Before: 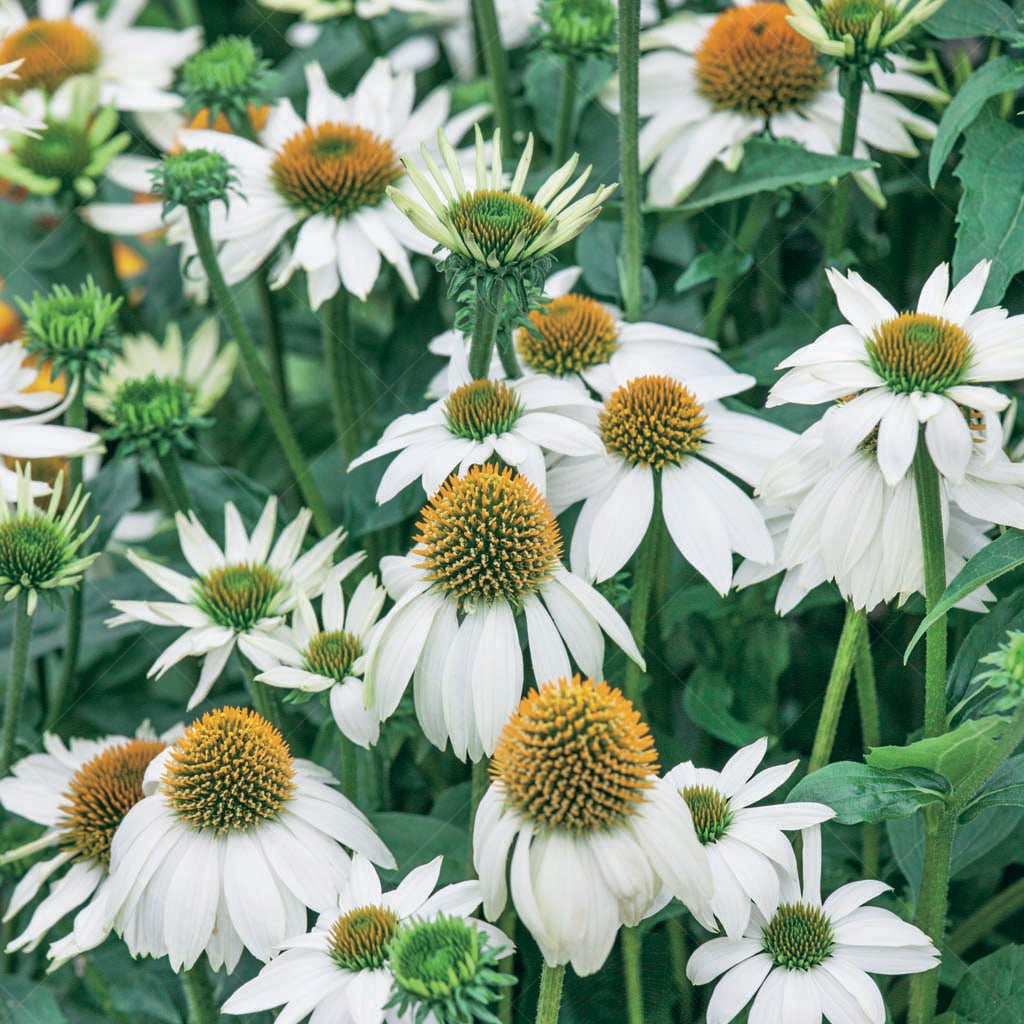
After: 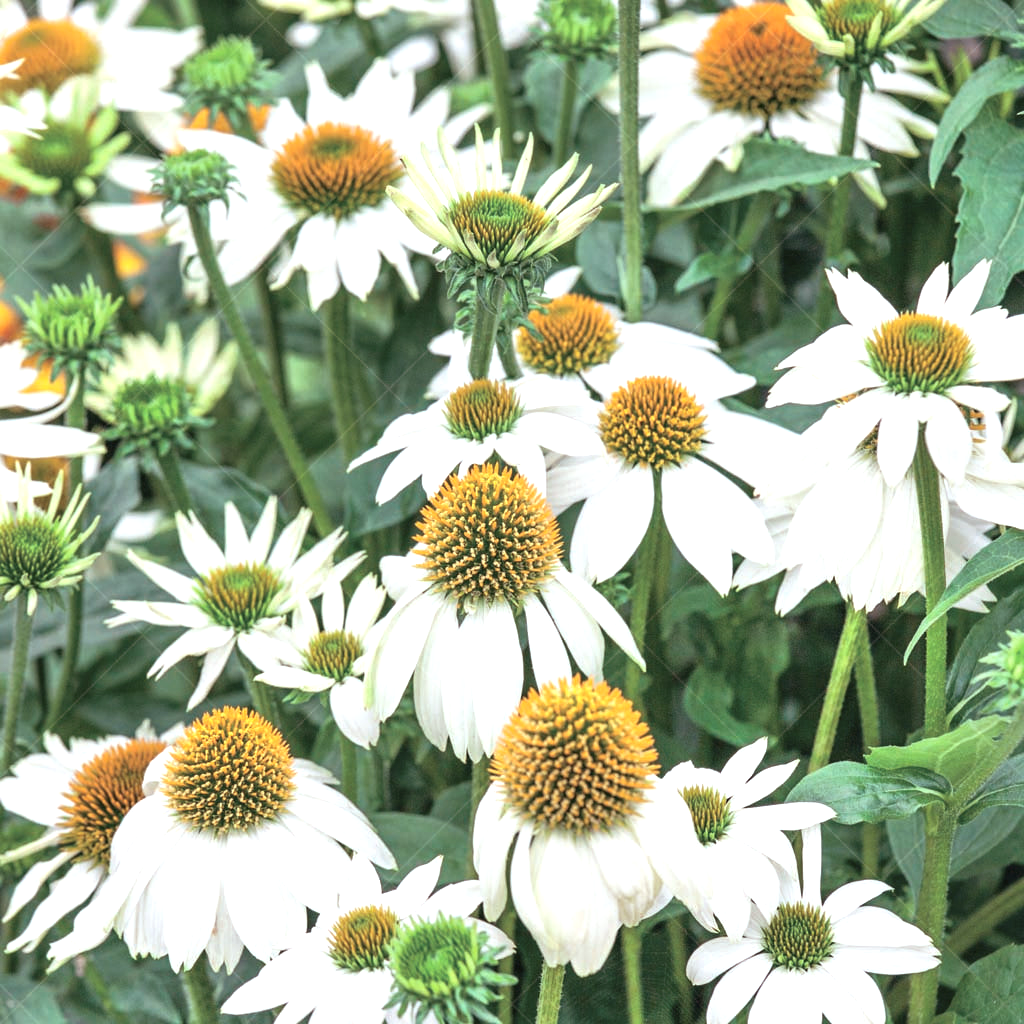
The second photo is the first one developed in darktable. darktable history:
exposure: exposure 0.657 EV, compensate highlight preservation false
rgb levels: mode RGB, independent channels, levels [[0, 0.474, 1], [0, 0.5, 1], [0, 0.5, 1]]
tone equalizer: on, module defaults
